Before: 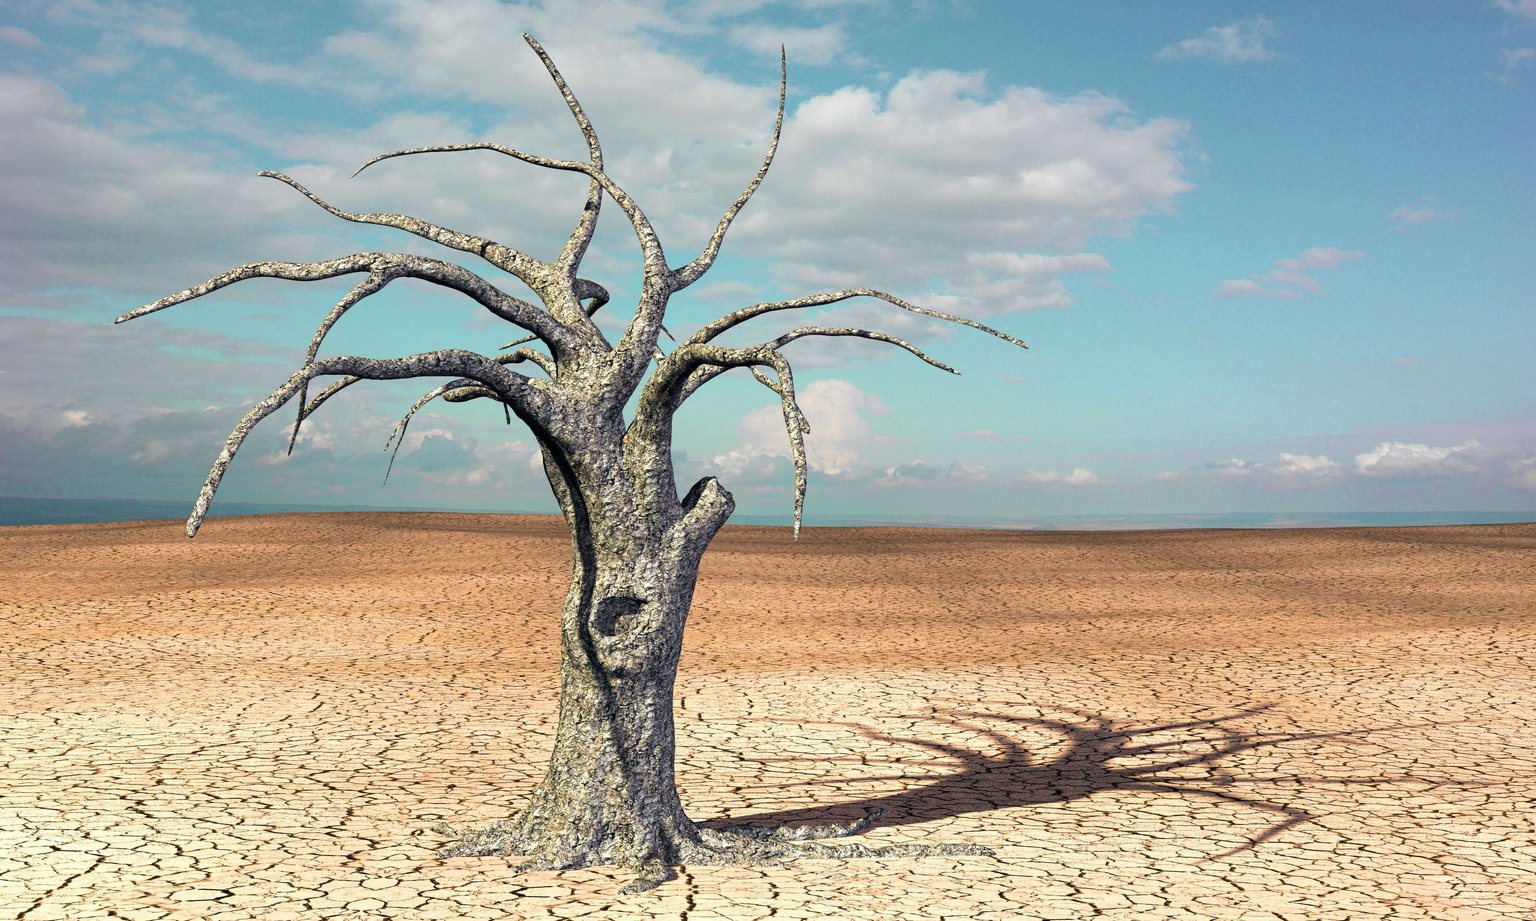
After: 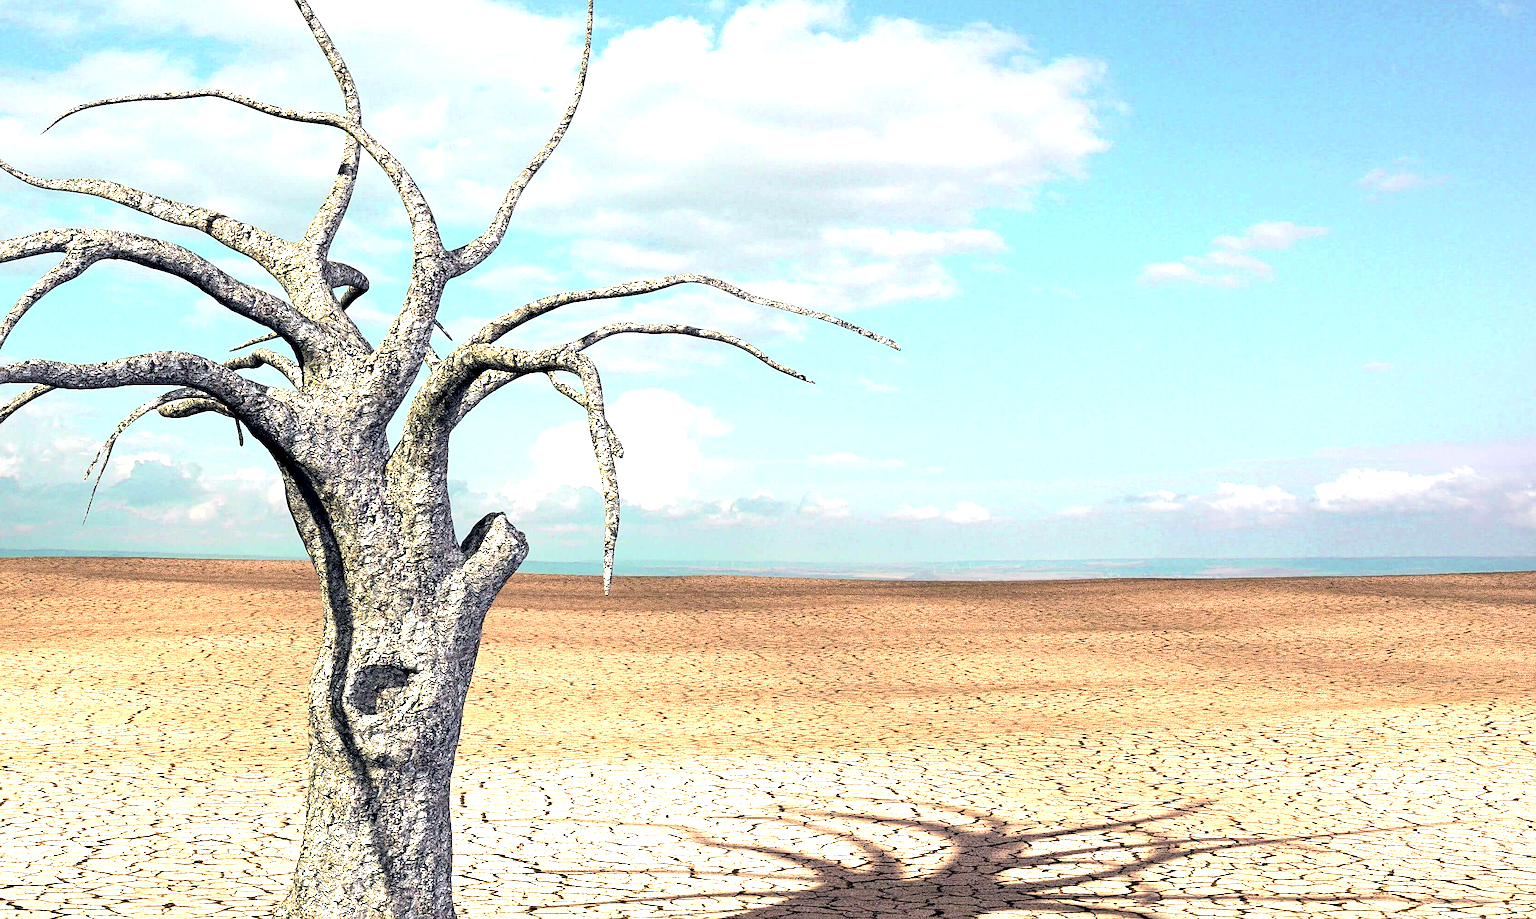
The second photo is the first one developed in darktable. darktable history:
exposure: black level correction 0.001, exposure 1 EV, compensate highlight preservation false
white balance: emerald 1
sharpen: on, module defaults
crop and rotate: left 20.74%, top 7.912%, right 0.375%, bottom 13.378%
